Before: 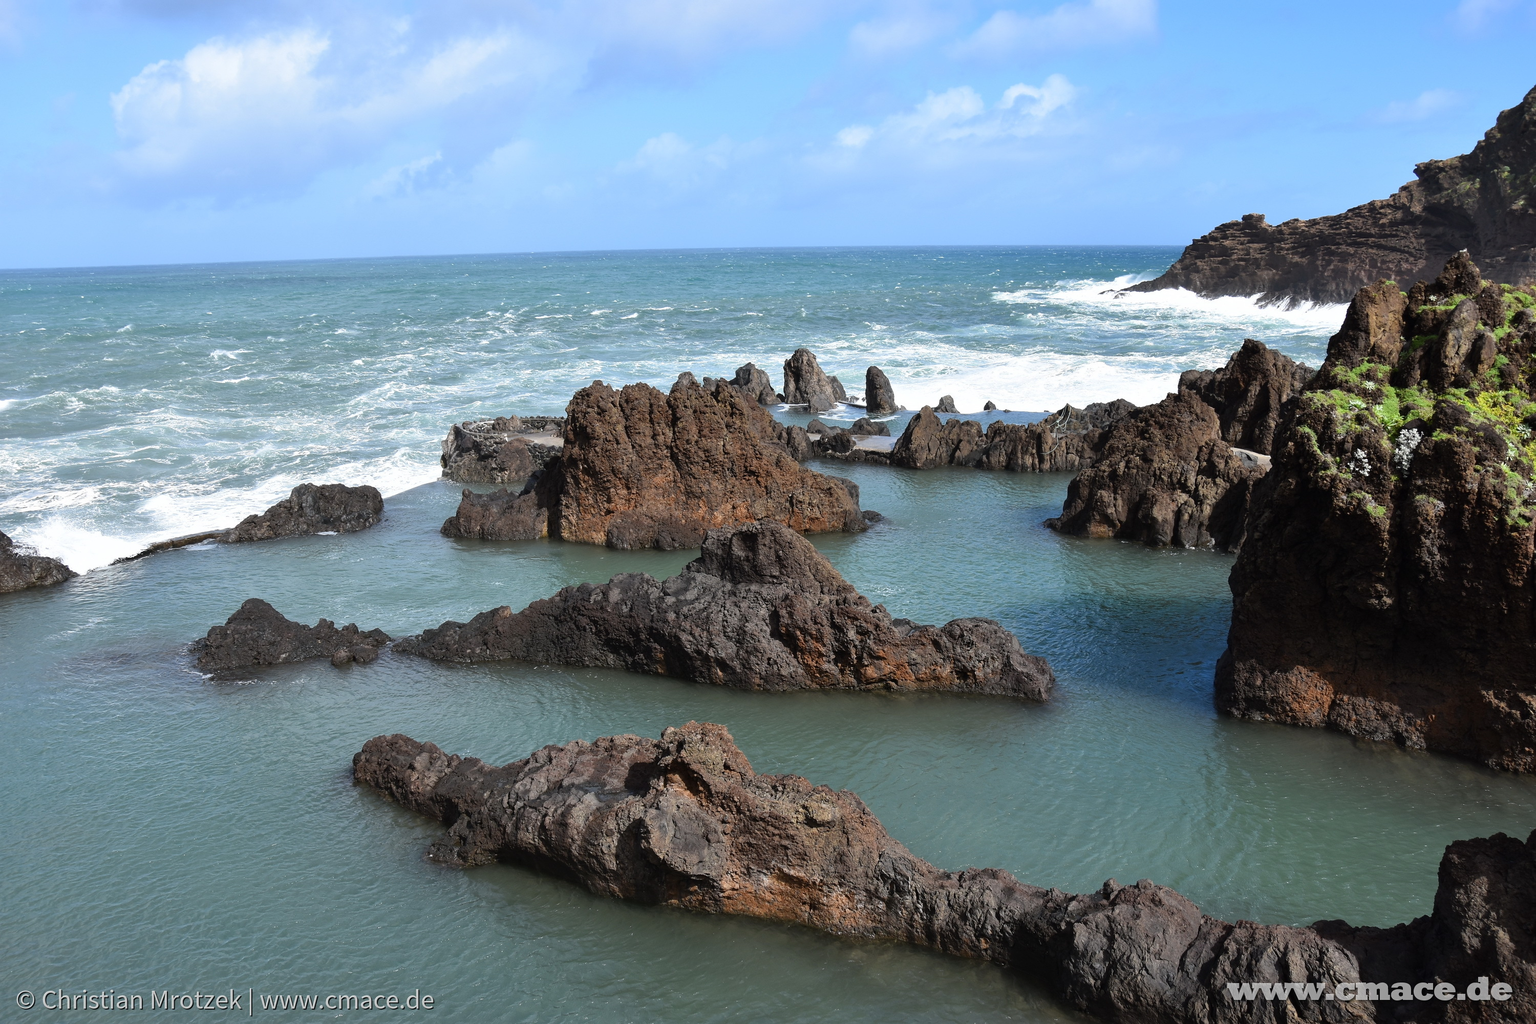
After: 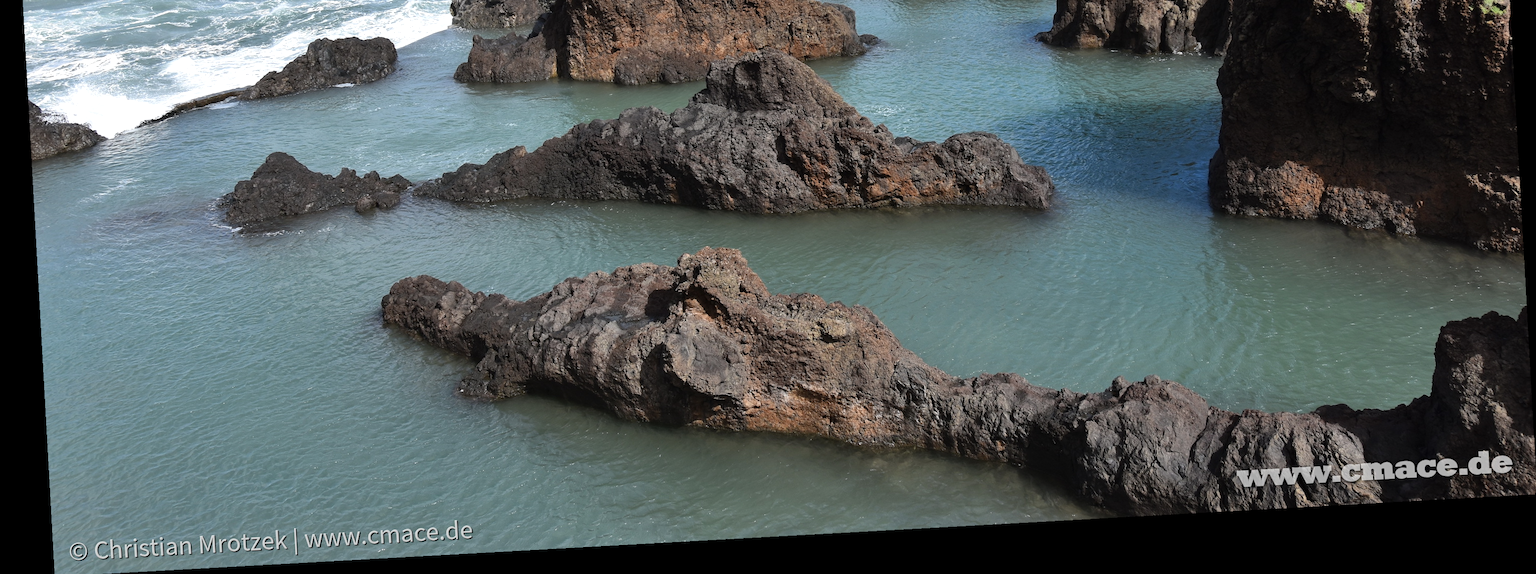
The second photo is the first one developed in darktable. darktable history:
shadows and highlights: radius 171.16, shadows 27, white point adjustment 3.13, highlights -67.95, soften with gaussian
rotate and perspective: rotation -3.18°, automatic cropping off
color zones: curves: ch1 [(0, 0.469) (0.001, 0.469) (0.12, 0.446) (0.248, 0.469) (0.5, 0.5) (0.748, 0.5) (0.999, 0.469) (1, 0.469)]
crop and rotate: top 46.237%
